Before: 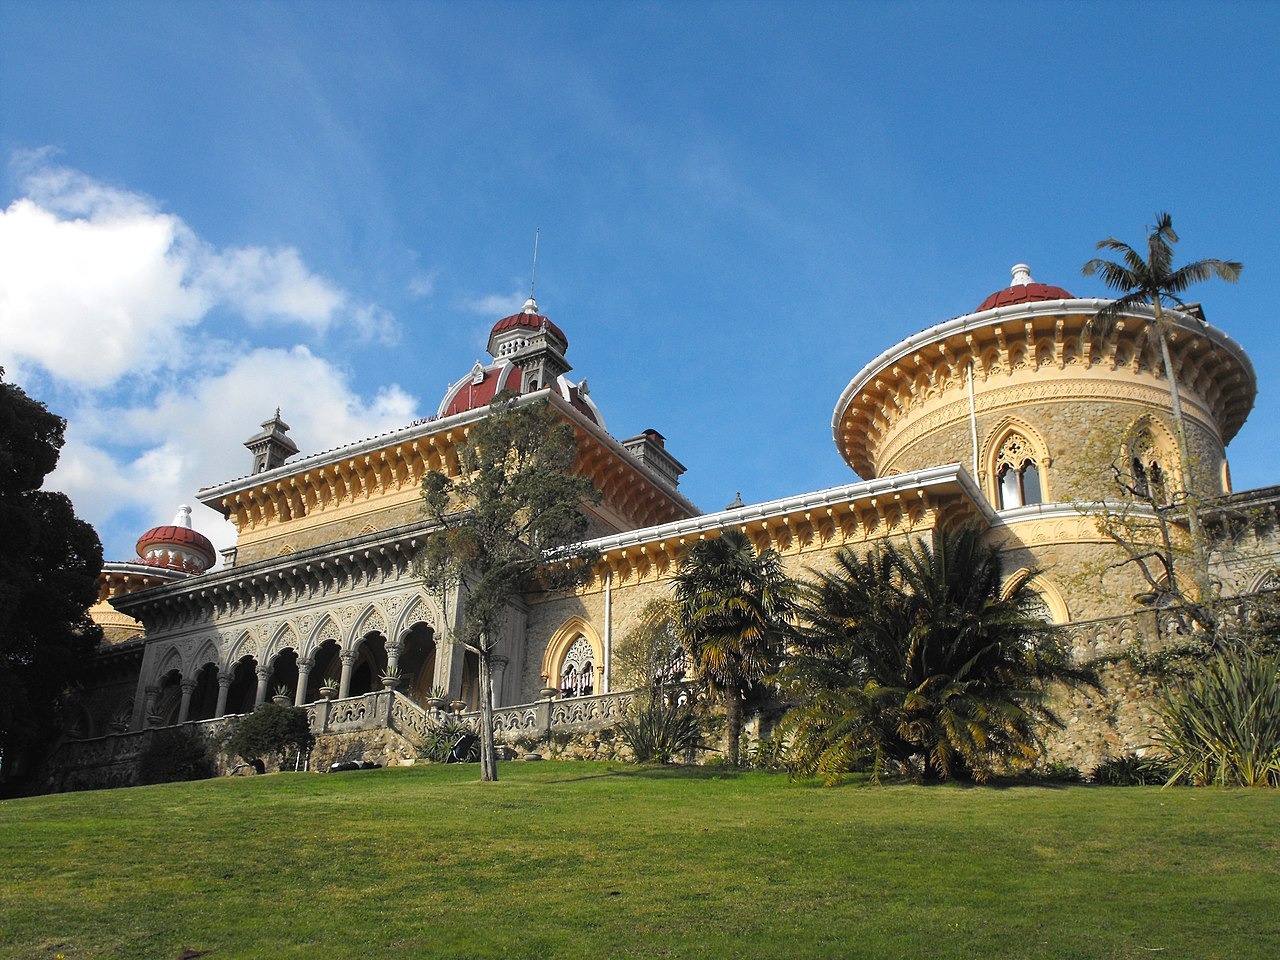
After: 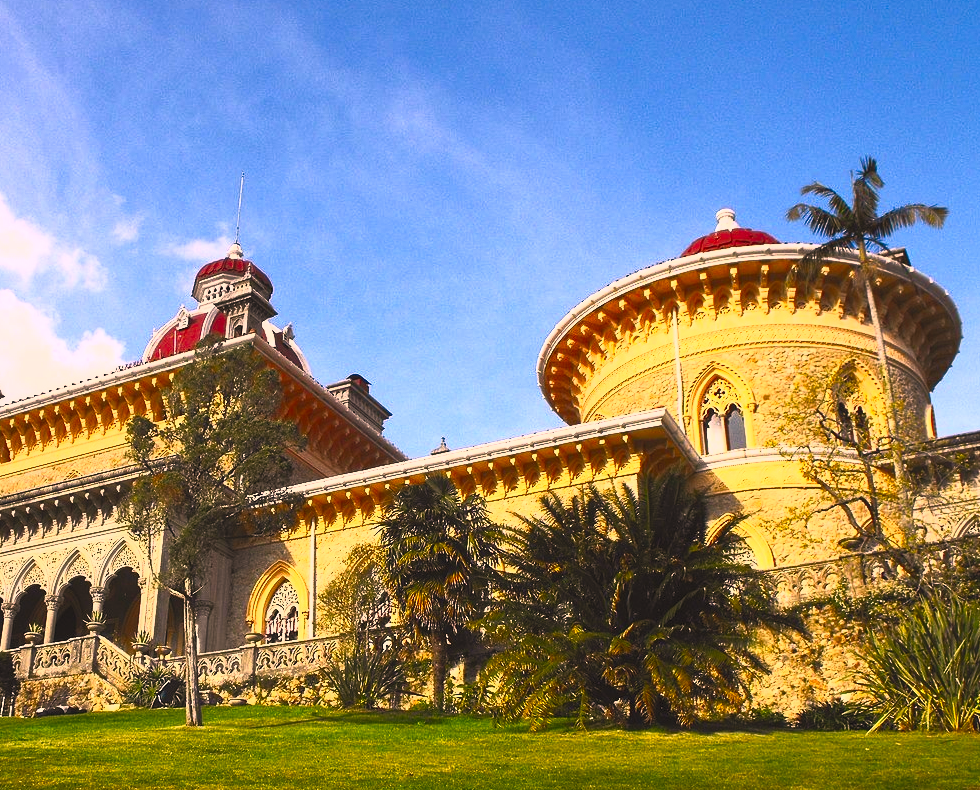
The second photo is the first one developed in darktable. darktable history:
color correction: highlights a* 21.16, highlights b* 19.61
crop: left 23.095%, top 5.827%, bottom 11.854%
exposure: black level correction 0, exposure -0.721 EV, compensate highlight preservation false
contrast brightness saturation: contrast 1, brightness 1, saturation 1
